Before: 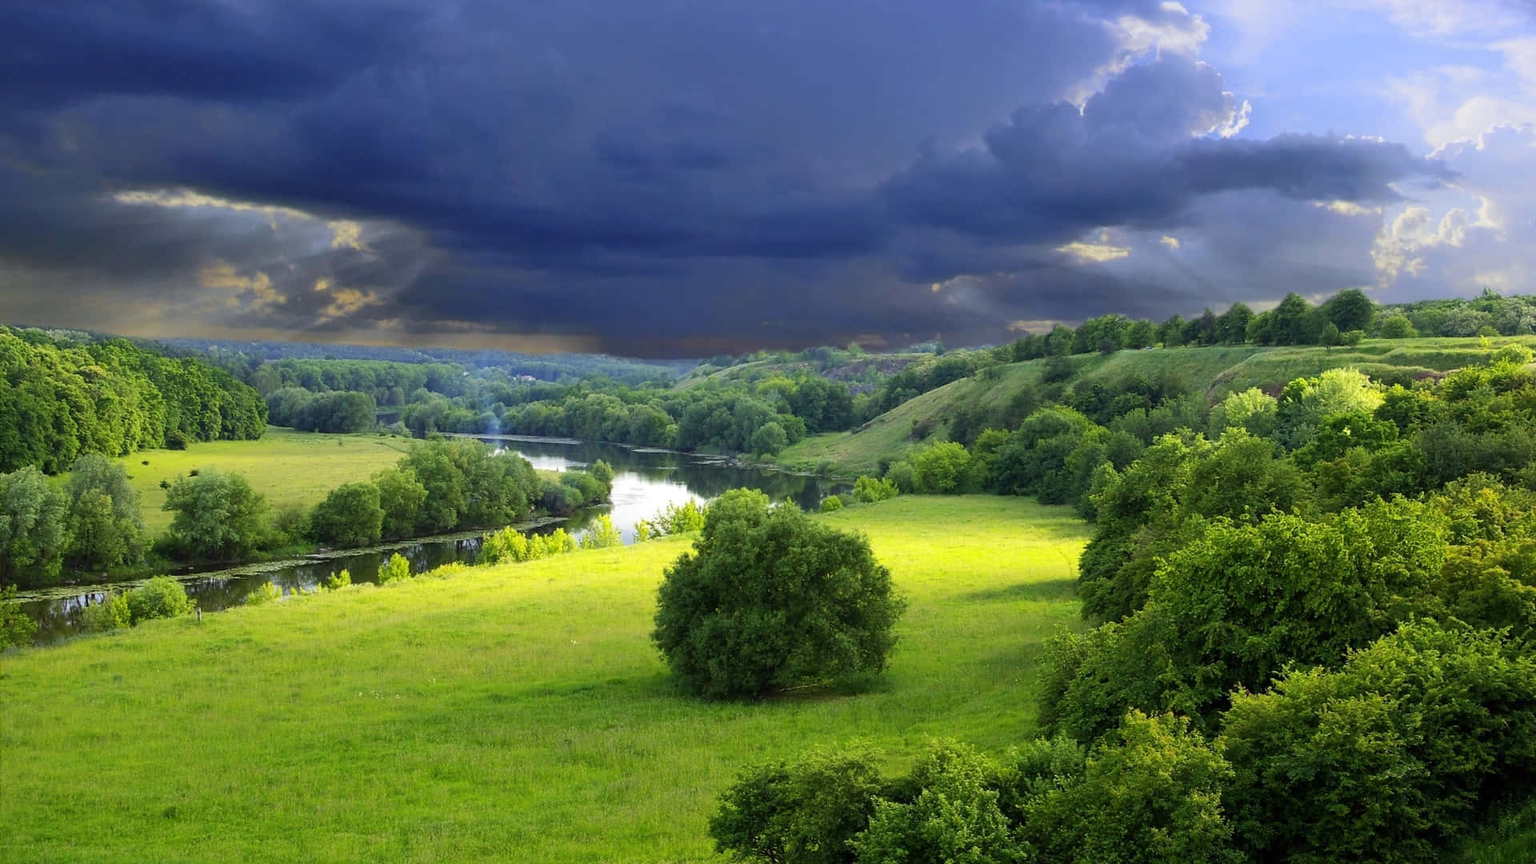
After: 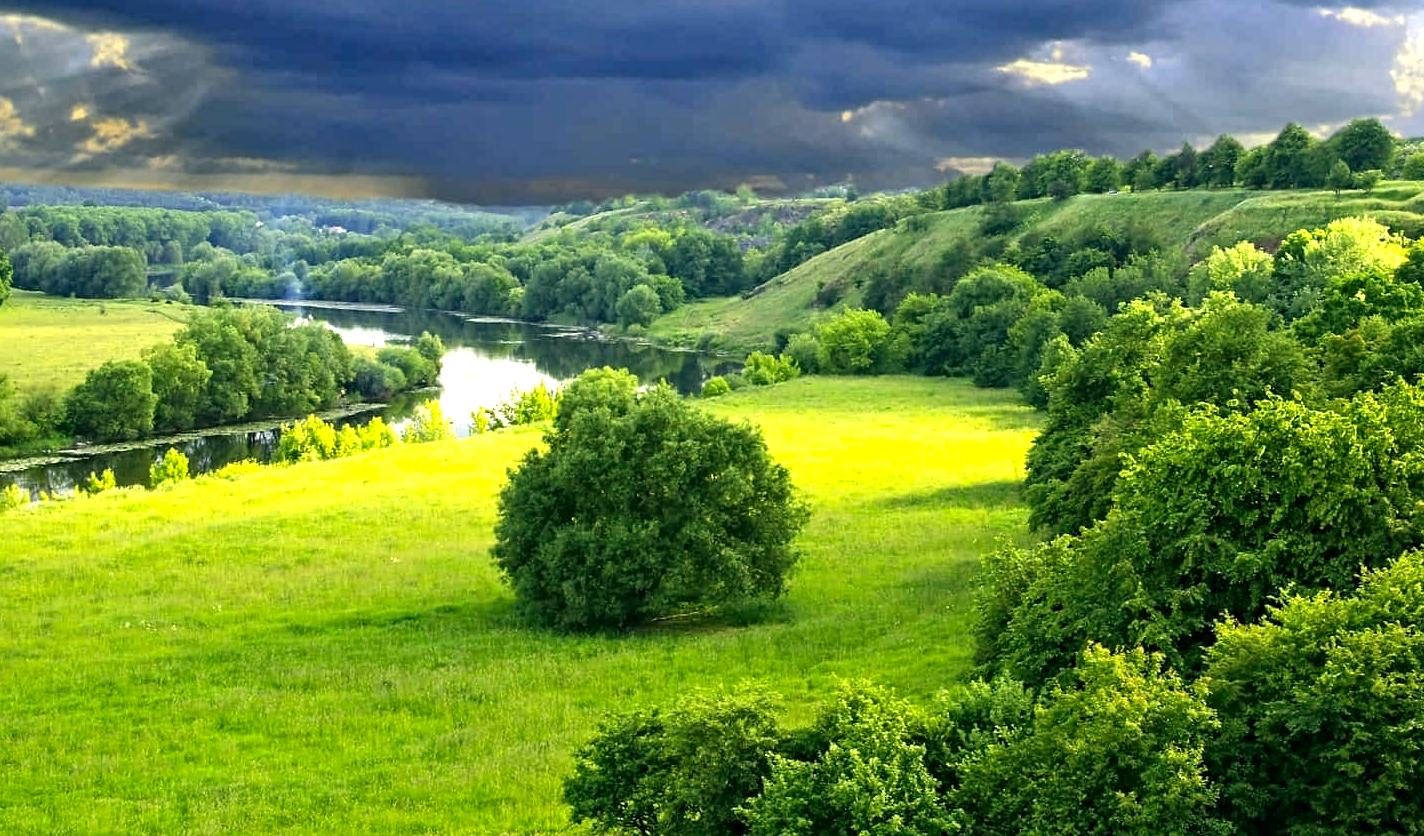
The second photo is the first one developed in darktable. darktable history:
contrast equalizer: octaves 7, y [[0.5, 0.501, 0.525, 0.597, 0.58, 0.514], [0.5 ×6], [0.5 ×6], [0 ×6], [0 ×6]]
exposure: black level correction 0, exposure 0.695 EV, compensate highlight preservation false
crop: left 16.842%, top 22.569%, right 8.965%
color correction: highlights a* -0.416, highlights b* 9.63, shadows a* -8.77, shadows b* 1.05
